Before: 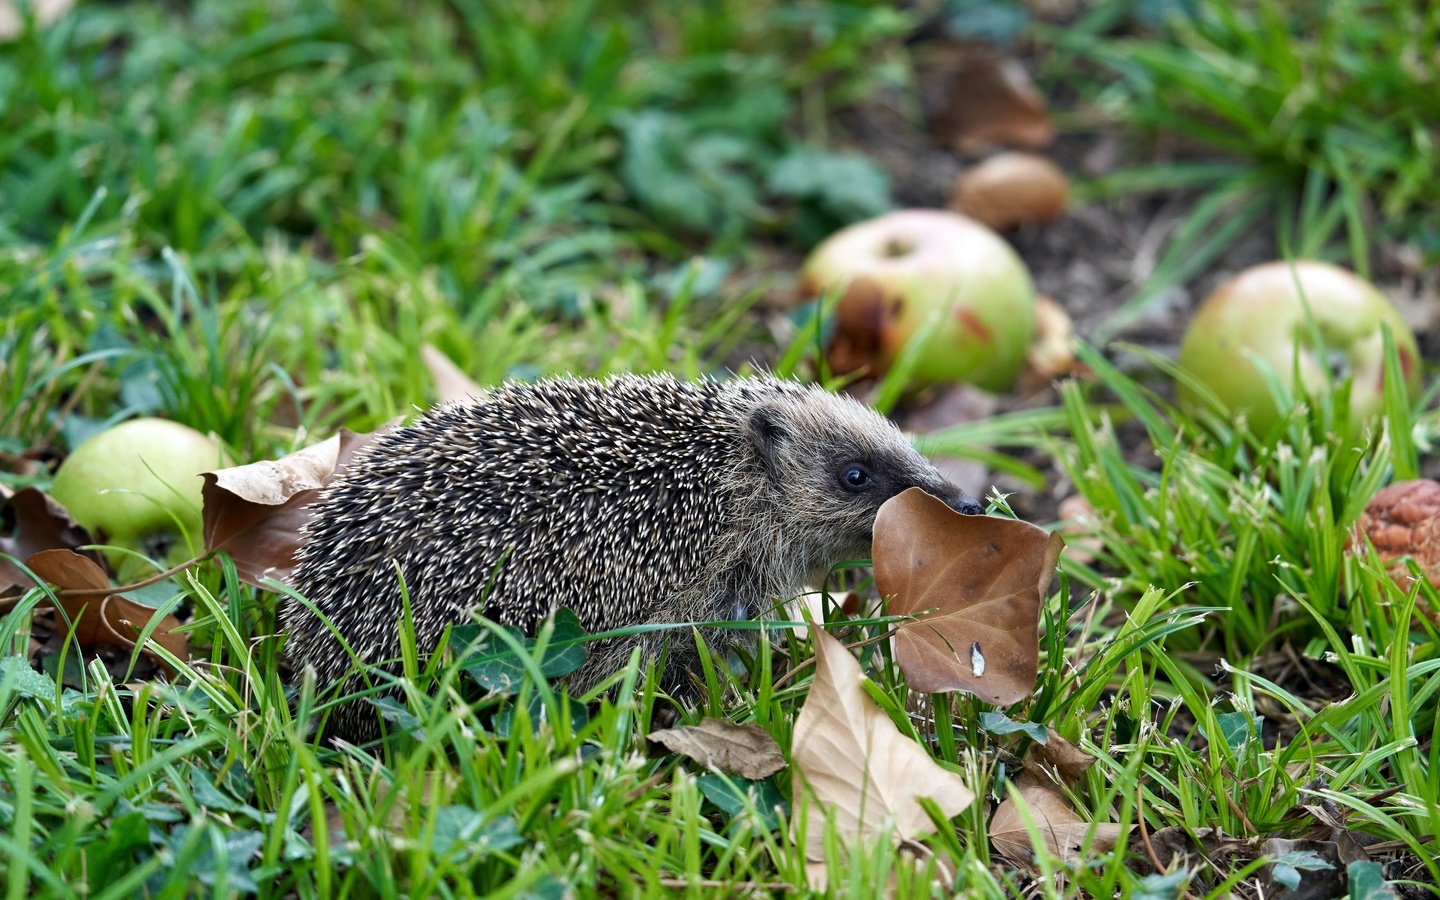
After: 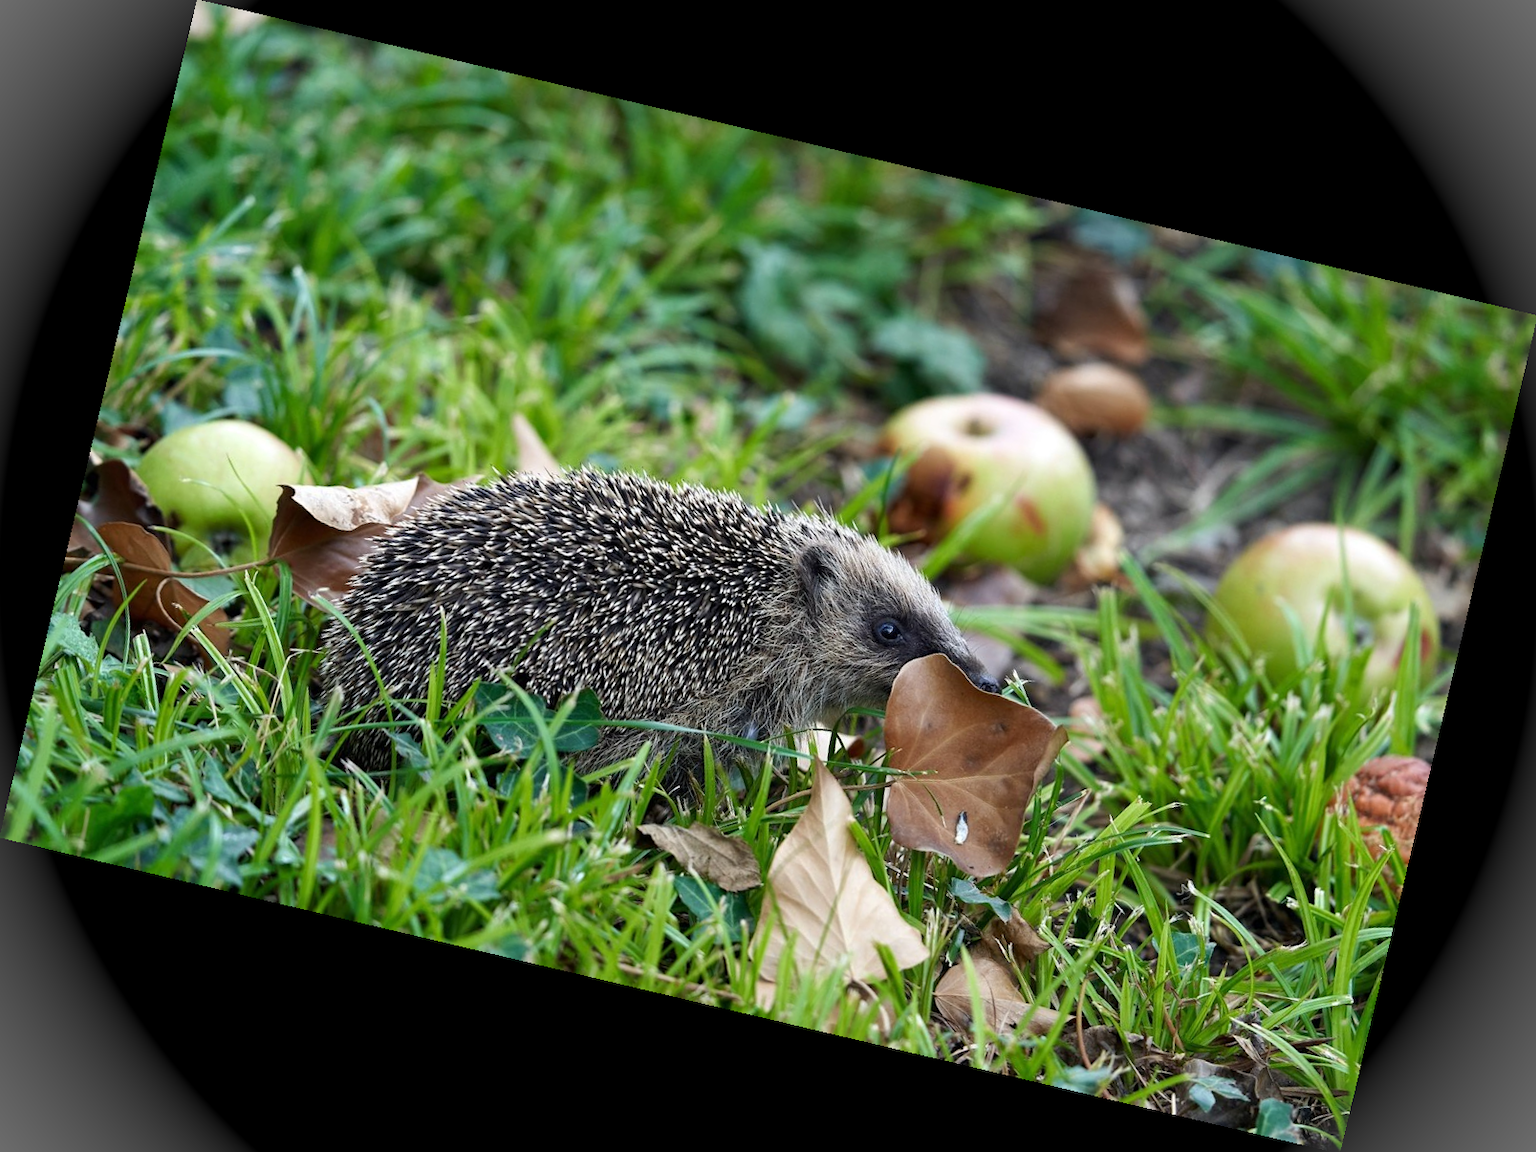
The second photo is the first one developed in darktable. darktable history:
vignetting: fall-off start 100%, brightness 0.3, saturation 0
rotate and perspective: rotation 13.27°, automatic cropping off
